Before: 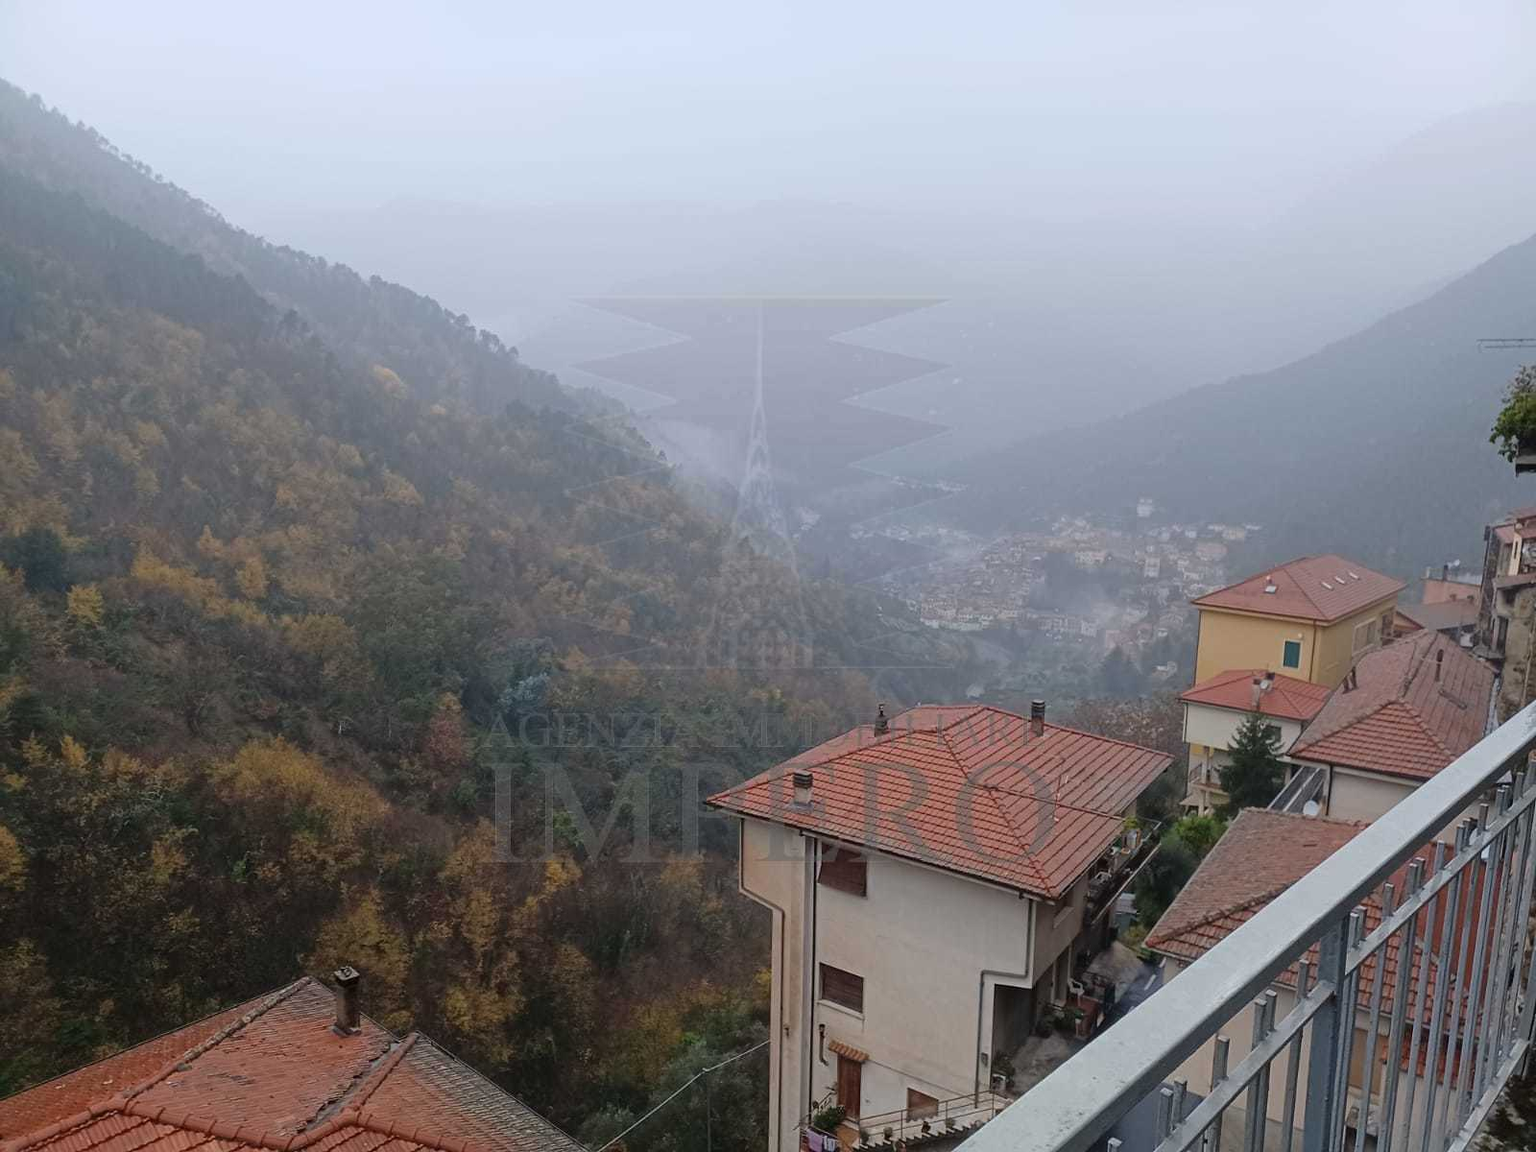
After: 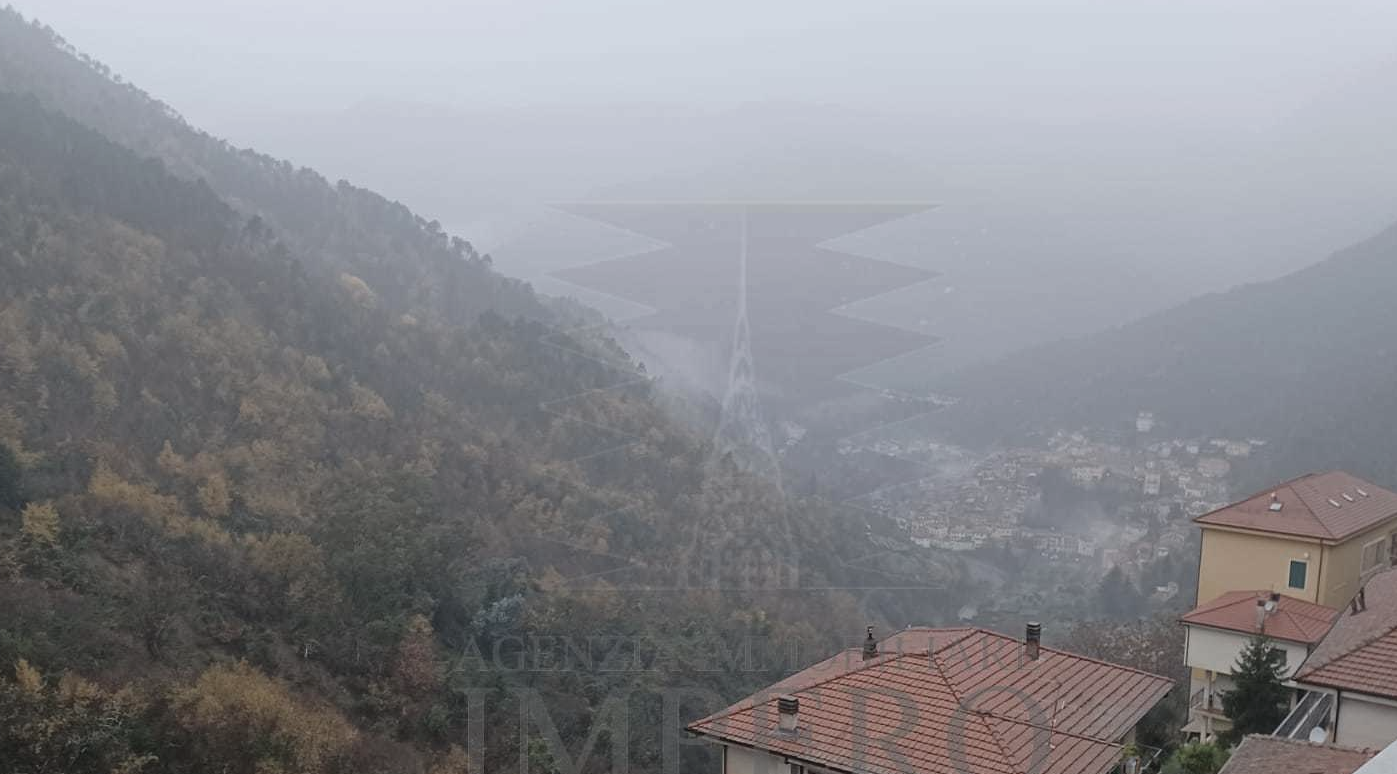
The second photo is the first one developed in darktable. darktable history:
crop: left 3.015%, top 8.969%, right 9.647%, bottom 26.457%
contrast brightness saturation: contrast -0.05, saturation -0.41
